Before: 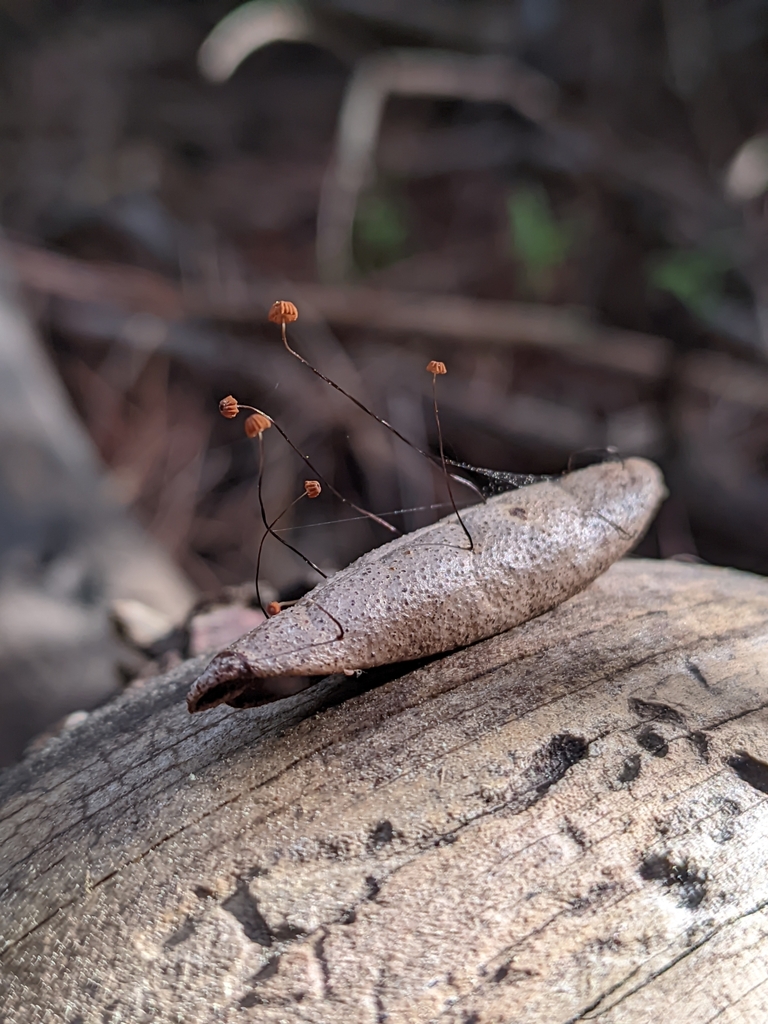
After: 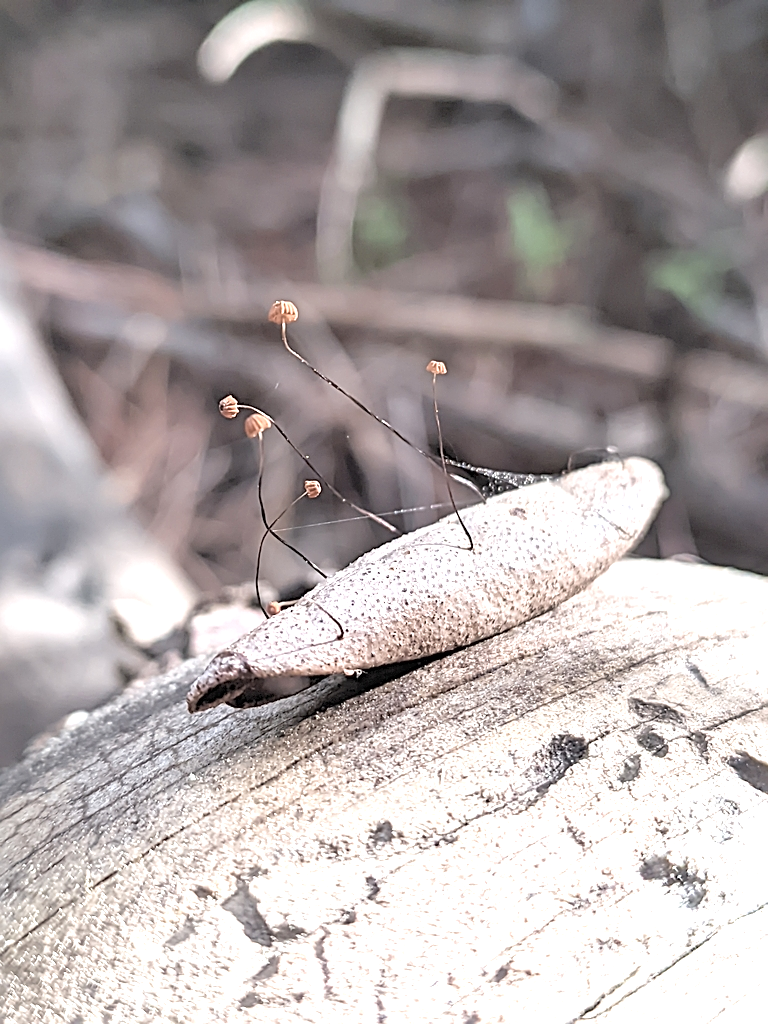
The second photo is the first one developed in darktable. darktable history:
exposure: black level correction 0, exposure 1.59 EV, compensate highlight preservation false
velvia: on, module defaults
sharpen: on, module defaults
contrast brightness saturation: brightness 0.185, saturation -0.512
